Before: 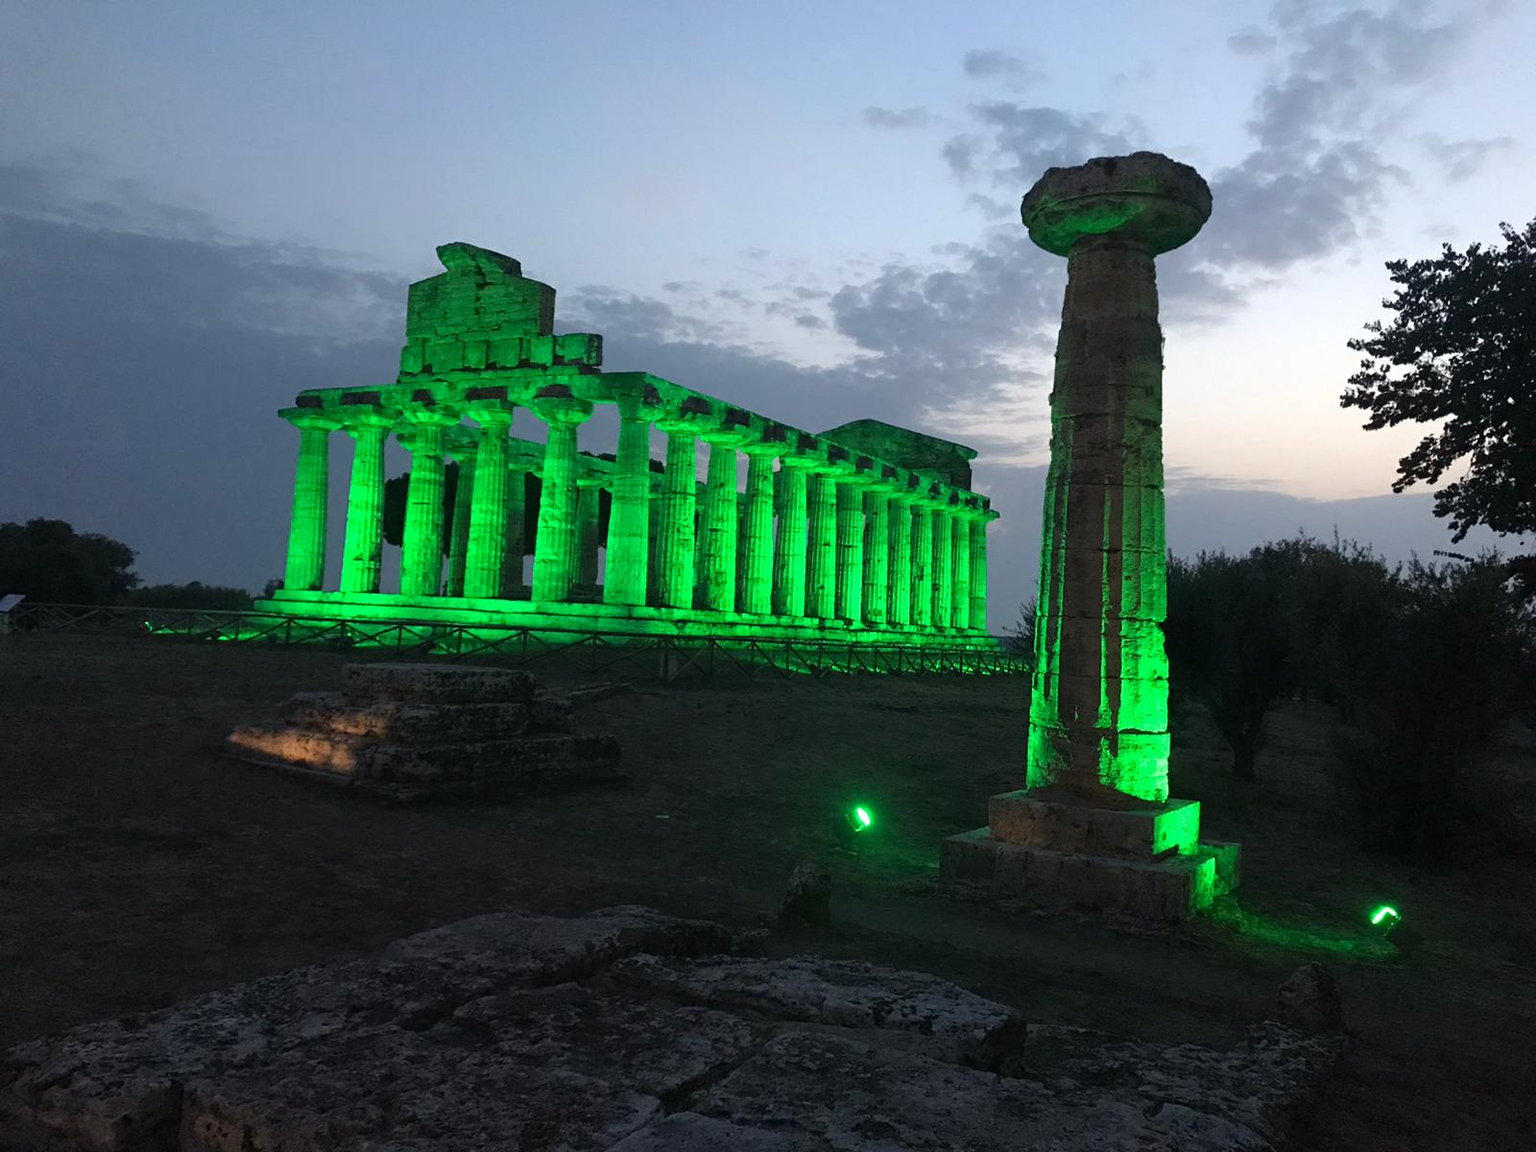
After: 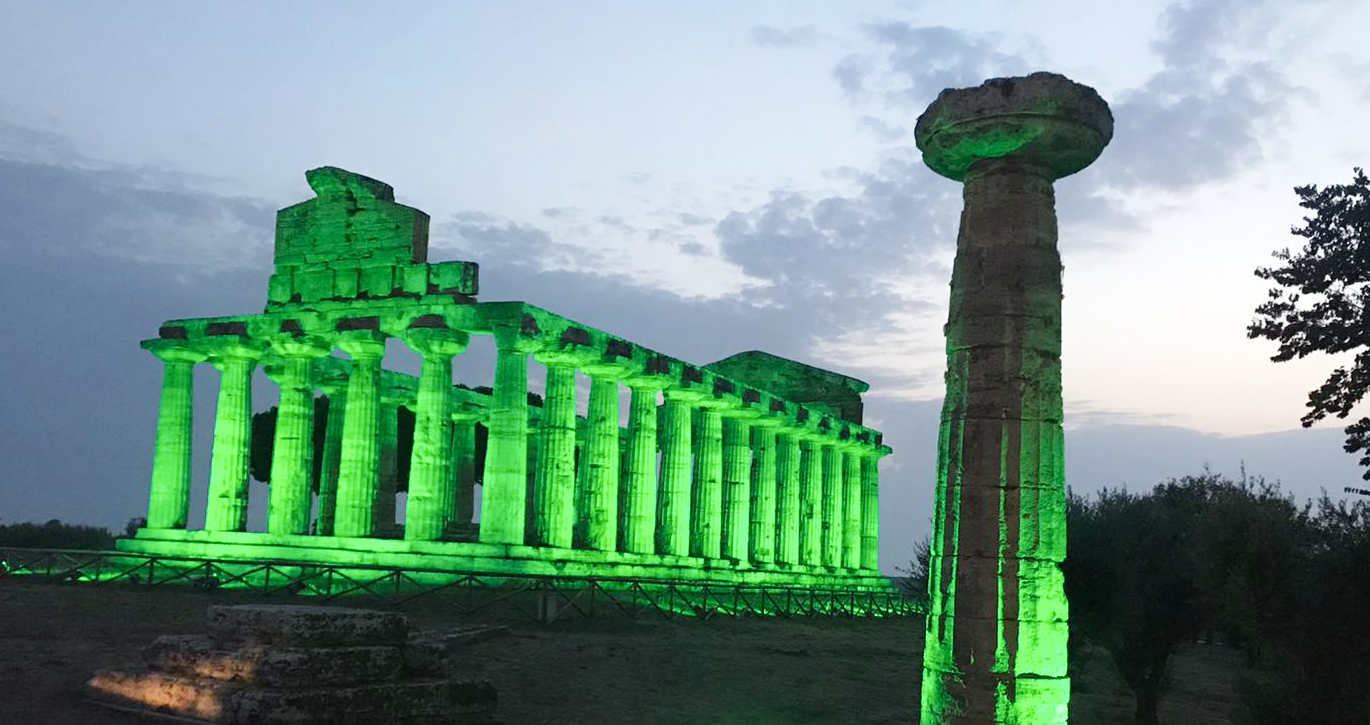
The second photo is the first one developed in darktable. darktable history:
base curve: curves: ch0 [(0, 0) (0.204, 0.334) (0.55, 0.733) (1, 1)], preserve colors none
crop and rotate: left 9.345%, top 7.22%, right 4.982%, bottom 32.331%
